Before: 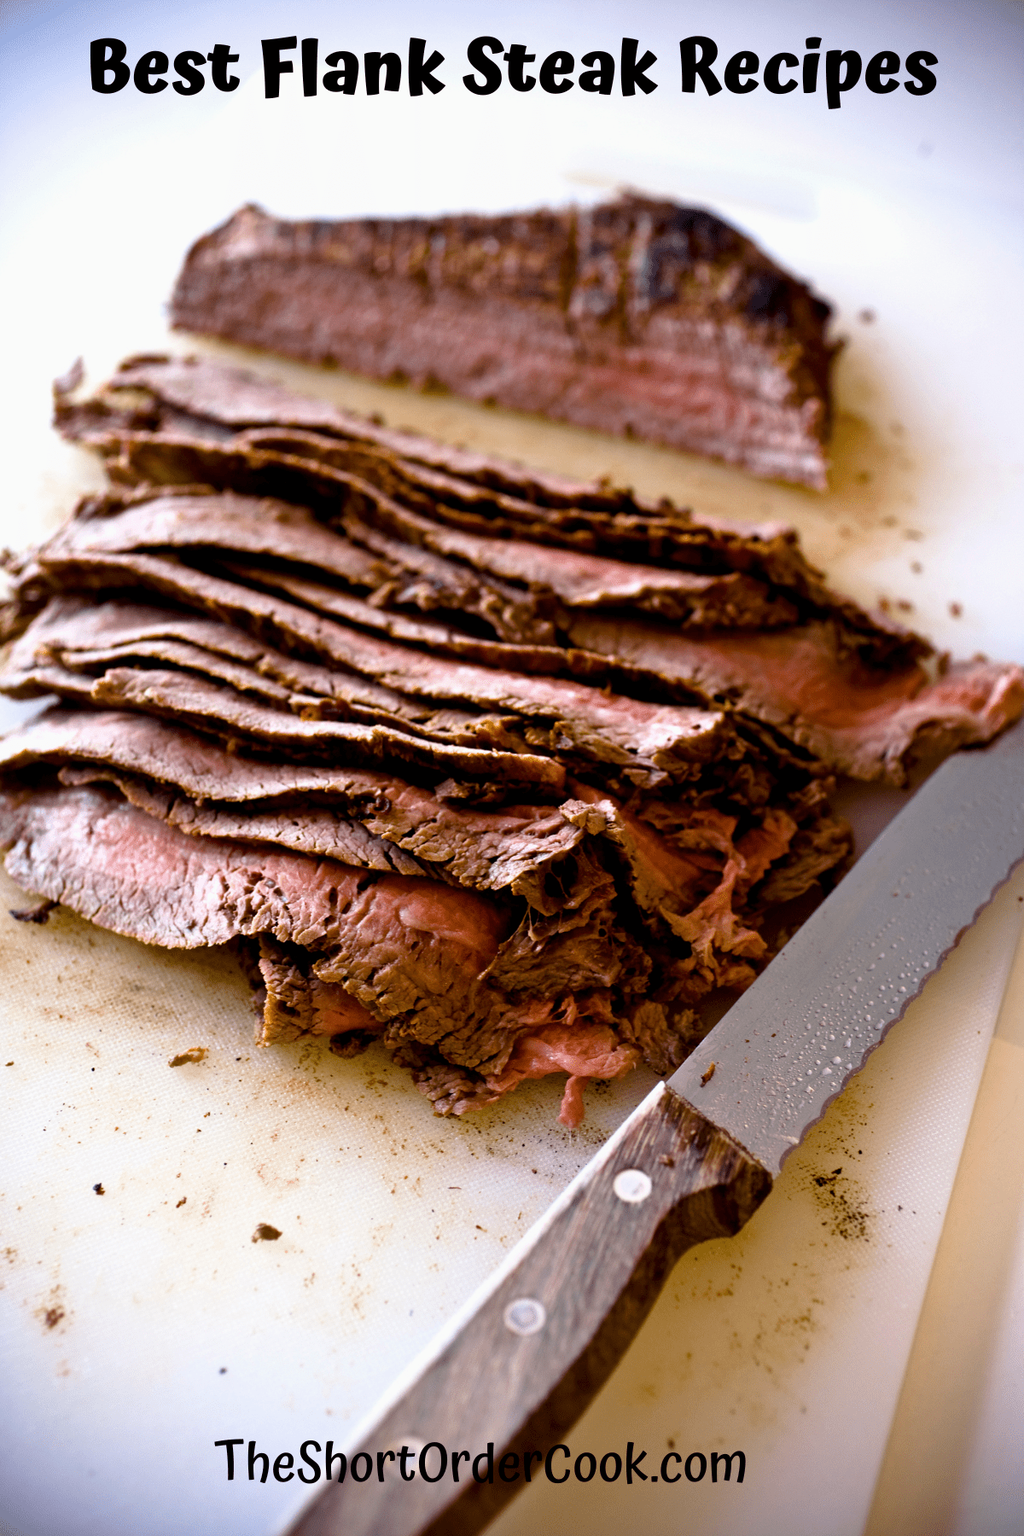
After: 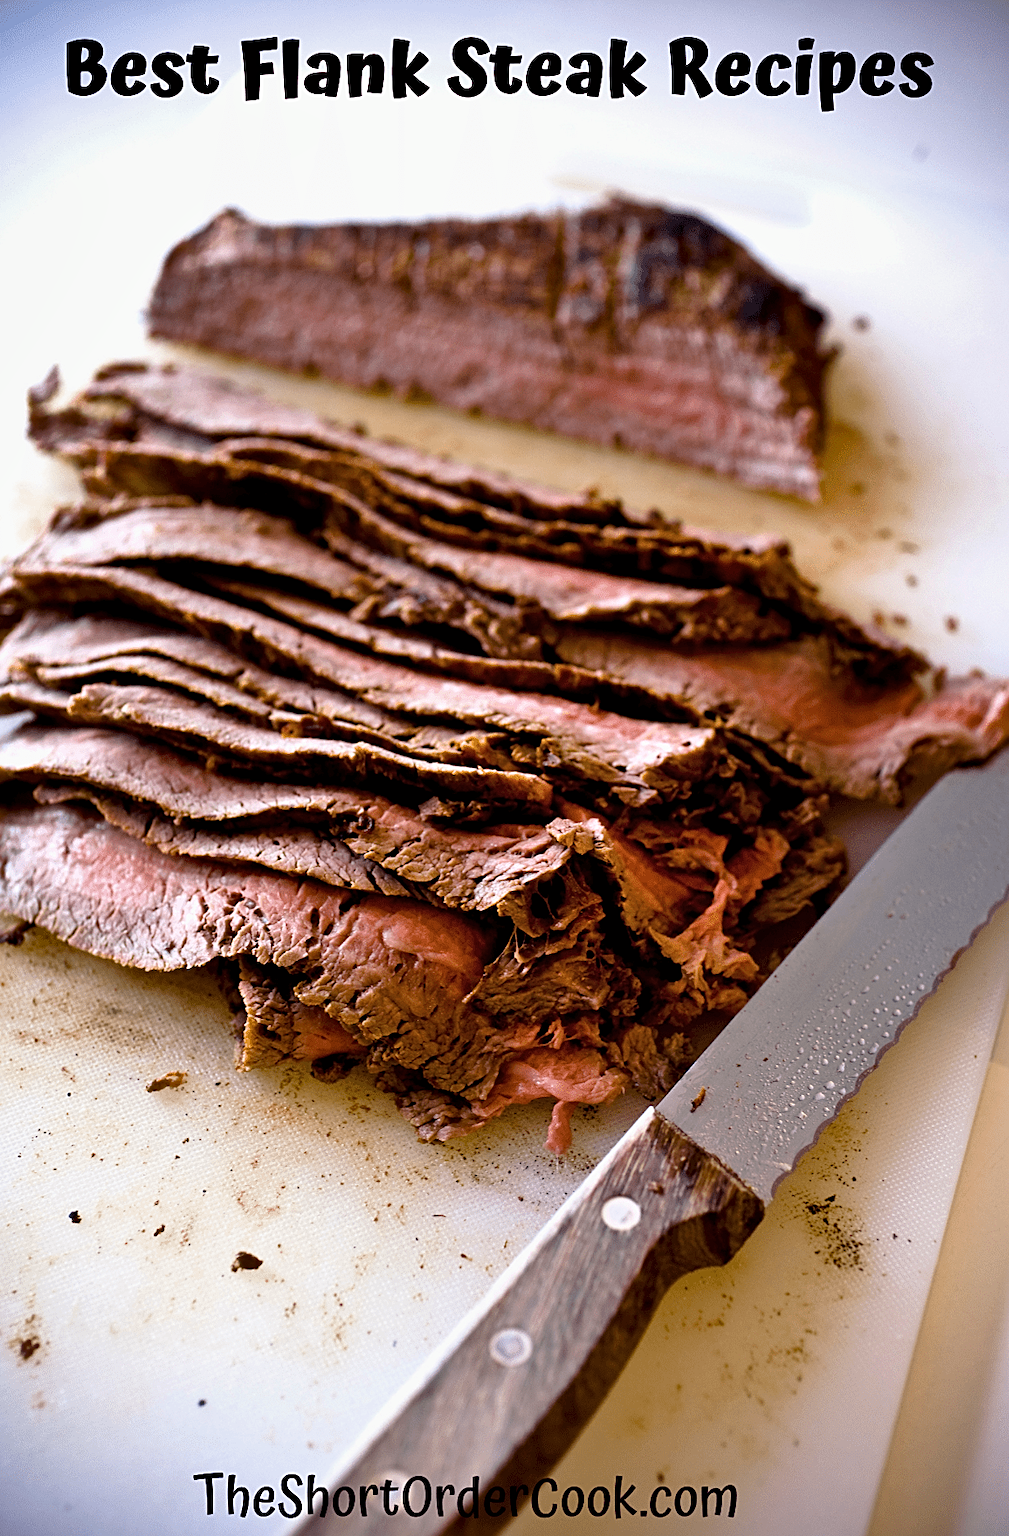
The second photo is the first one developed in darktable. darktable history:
shadows and highlights: soften with gaussian
sharpen: on, module defaults
crop and rotate: left 2.536%, right 1.107%, bottom 2.246%
